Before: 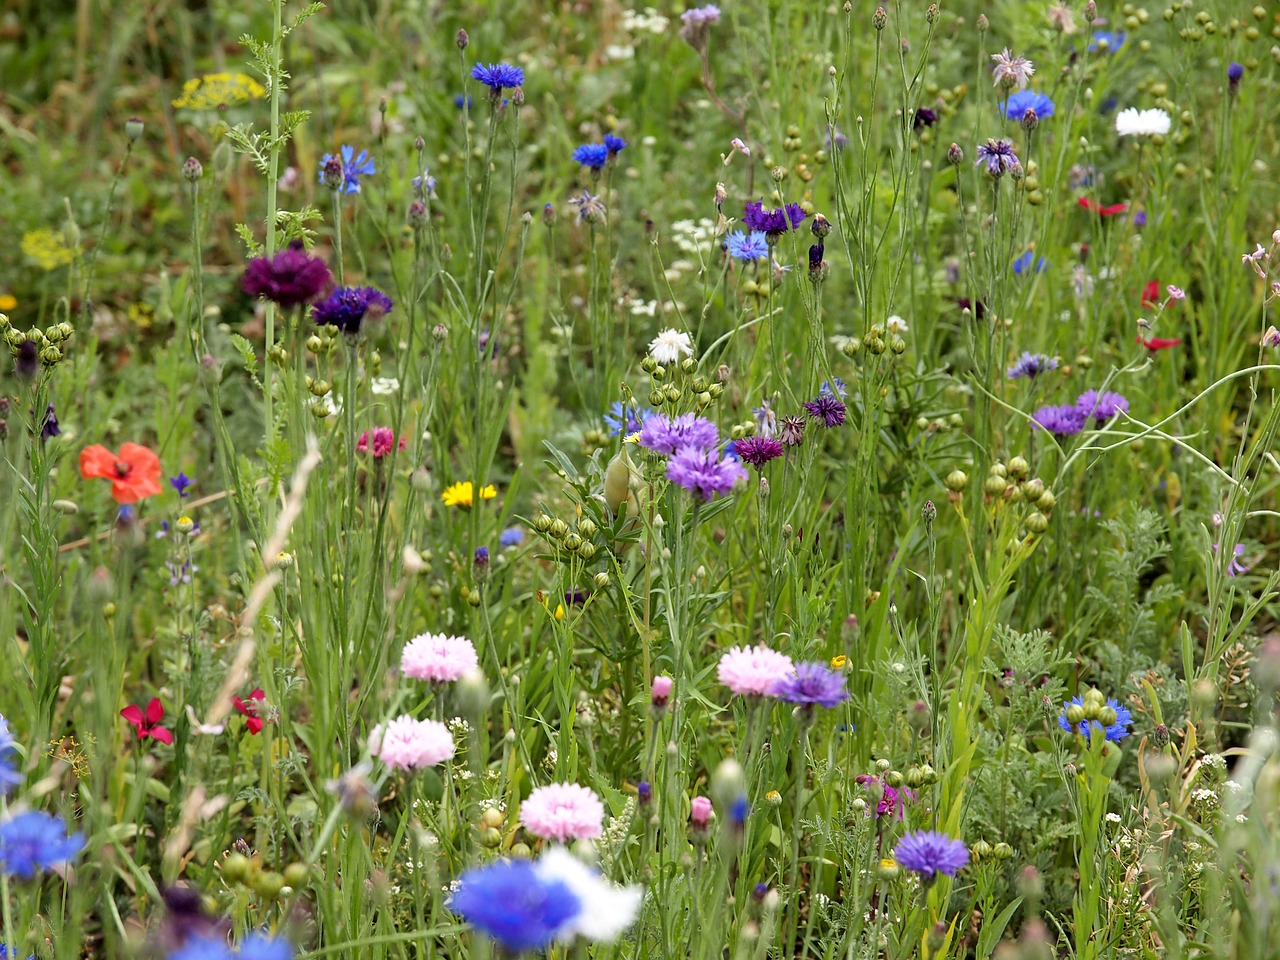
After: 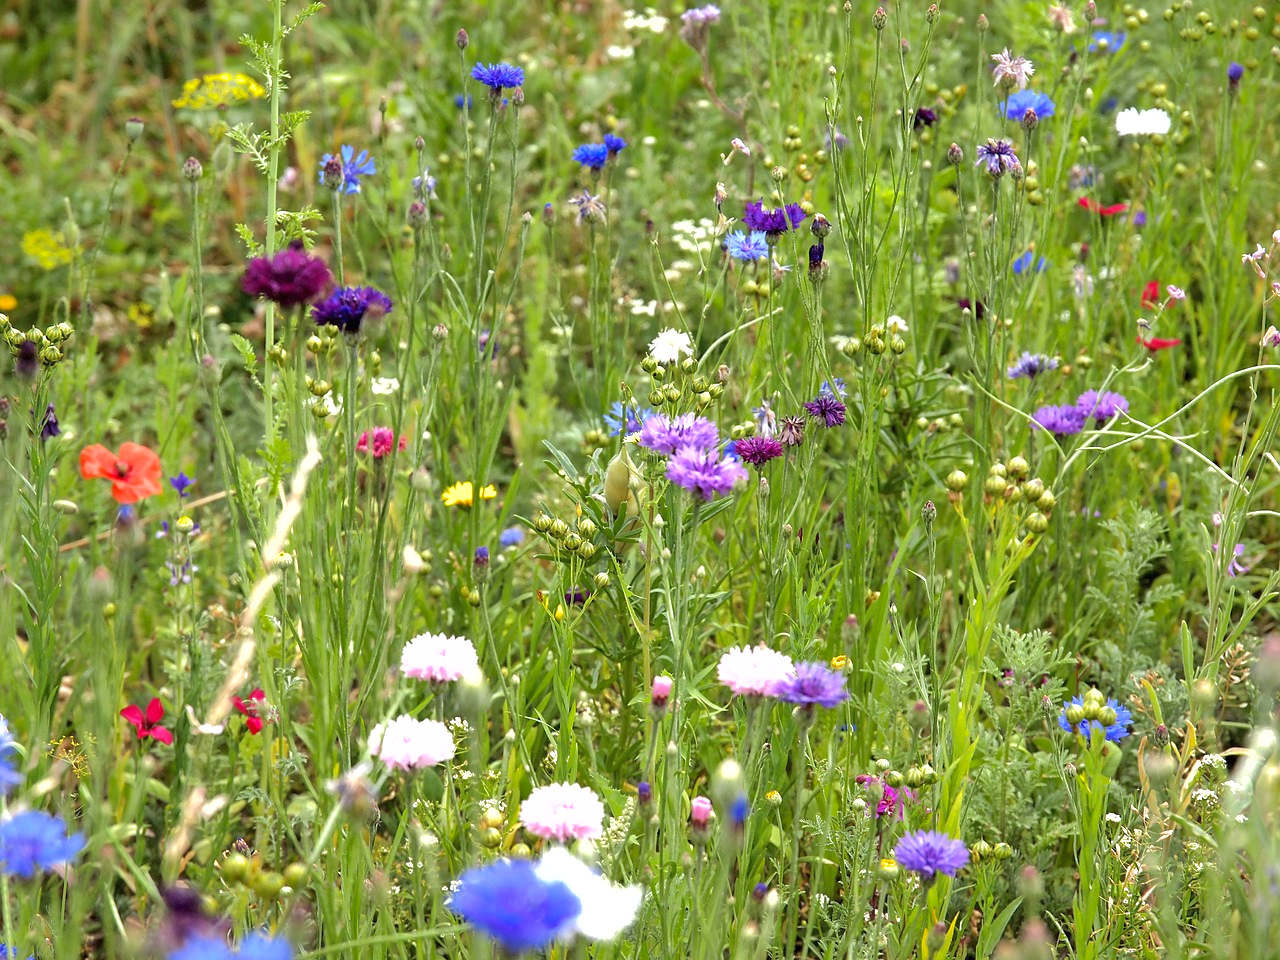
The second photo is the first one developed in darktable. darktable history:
shadows and highlights: shadows 40, highlights -60
exposure: black level correction 0, exposure 0.7 EV, compensate exposure bias true, compensate highlight preservation false
